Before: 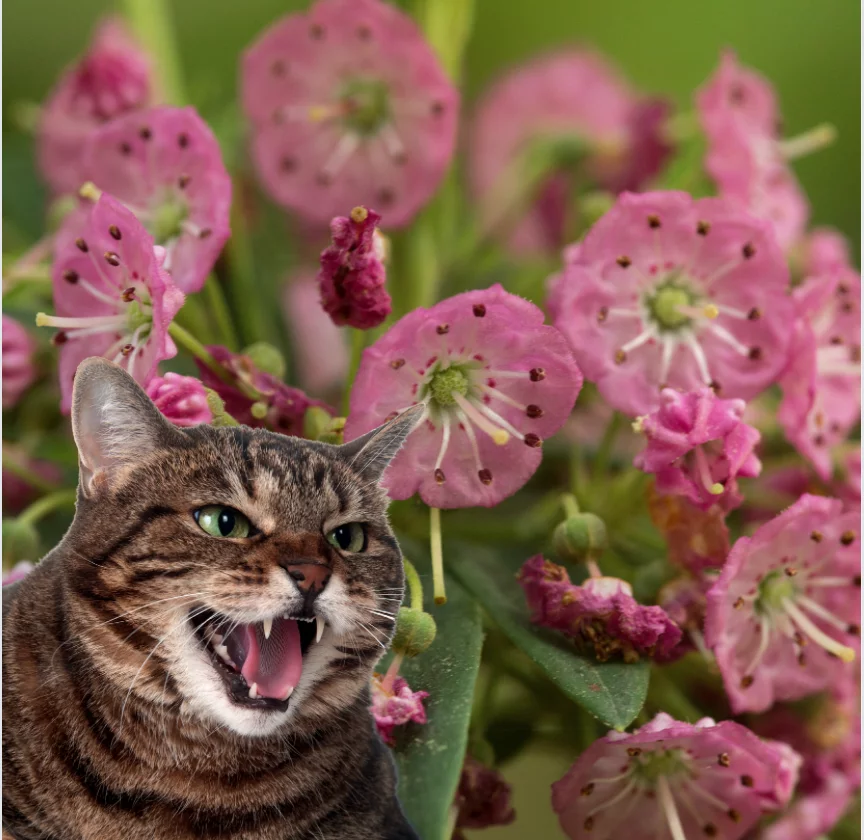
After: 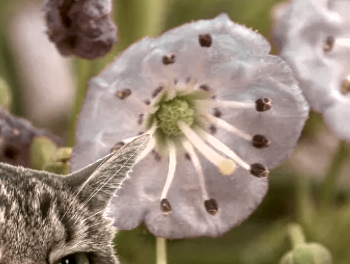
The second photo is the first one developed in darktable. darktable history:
crop: left 31.73%, top 32.146%, right 27.696%, bottom 36.357%
local contrast: detail 130%
shadows and highlights: radius 266.06, soften with gaussian
color correction: highlights a* 8.77, highlights b* 15.52, shadows a* -0.505, shadows b* 25.73
exposure: black level correction 0, exposure 1.199 EV, compensate highlight preservation false
levels: levels [0, 0.492, 0.984]
color zones: curves: ch0 [(0, 0.487) (0.241, 0.395) (0.434, 0.373) (0.658, 0.412) (0.838, 0.487)]; ch1 [(0, 0) (0.053, 0.053) (0.211, 0.202) (0.579, 0.259) (0.781, 0.241)]
